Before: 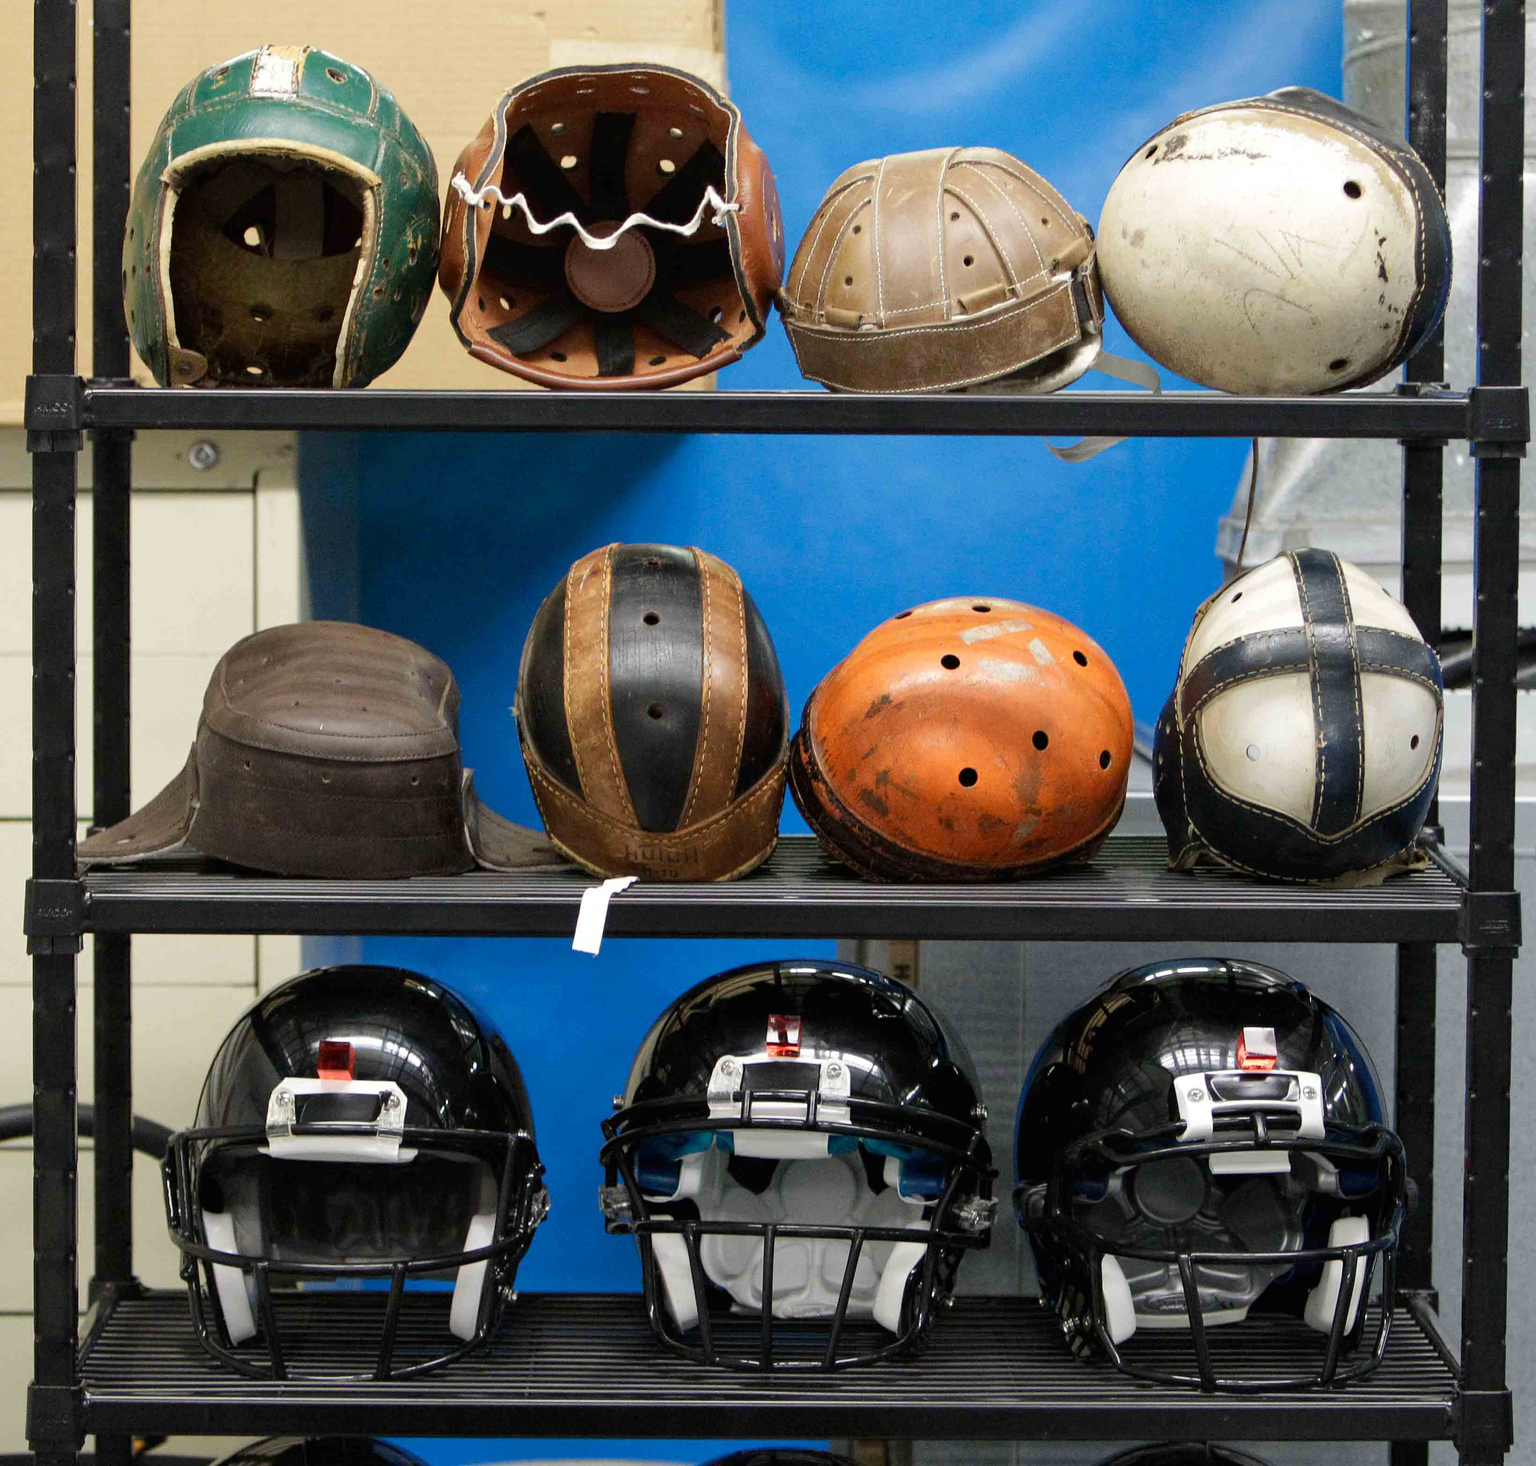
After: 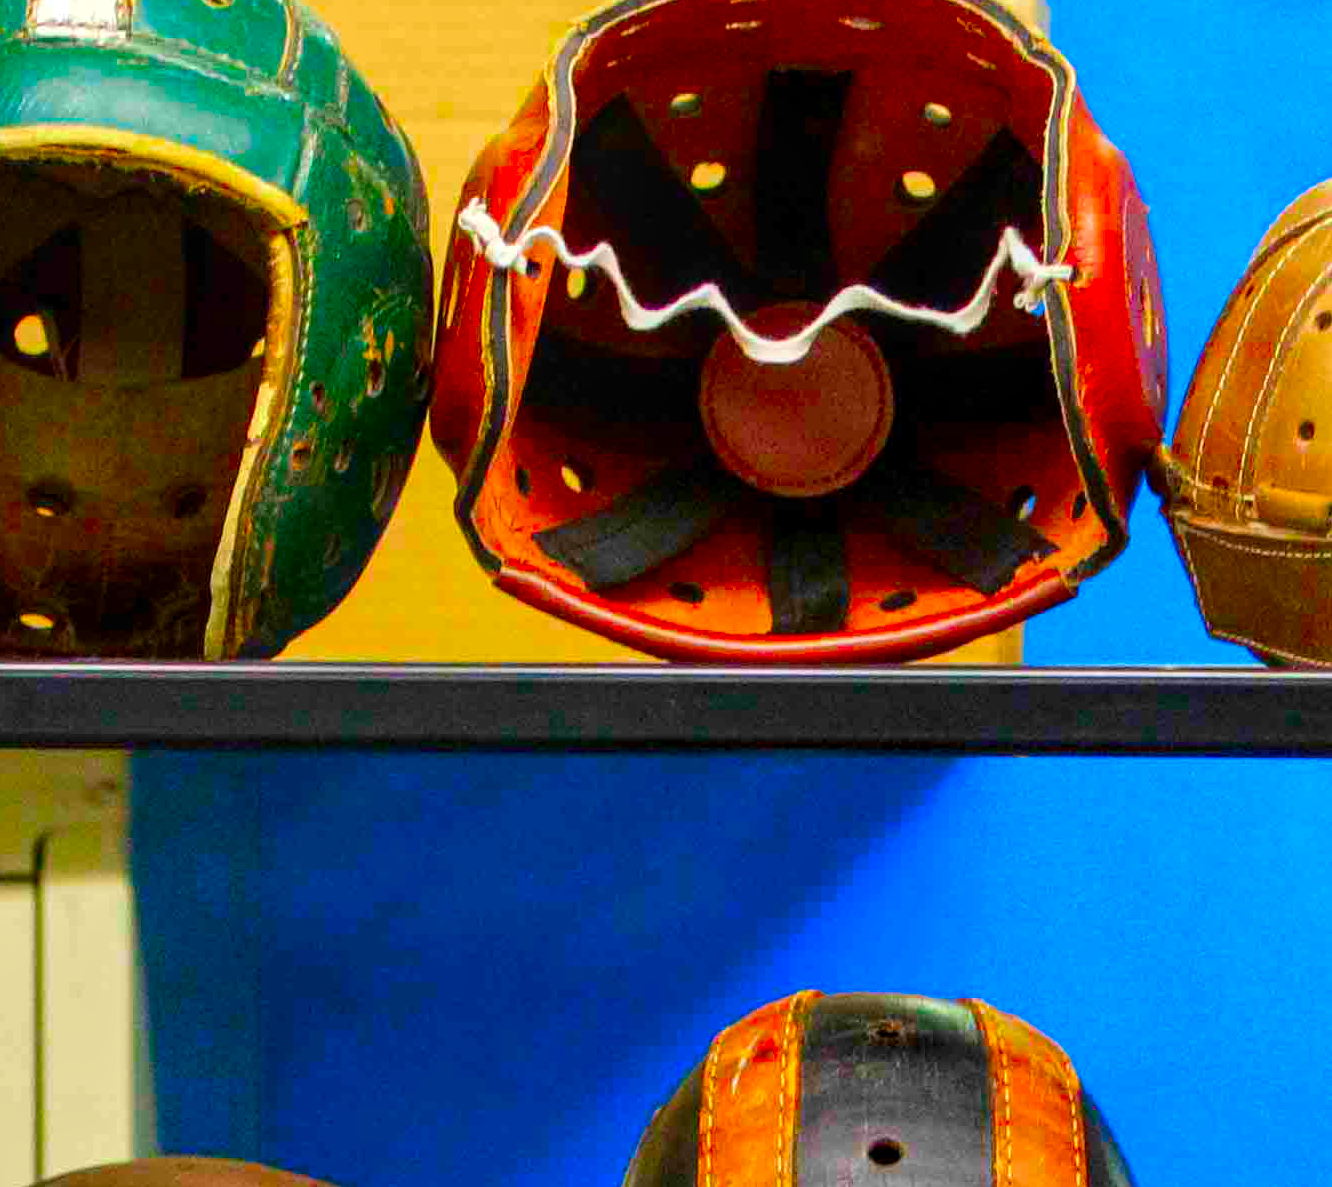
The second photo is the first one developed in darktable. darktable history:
local contrast: on, module defaults
crop: left 15.452%, top 5.459%, right 43.956%, bottom 56.62%
levels: mode automatic, black 0.023%, white 99.97%, levels [0.062, 0.494, 0.925]
color correction: saturation 3
